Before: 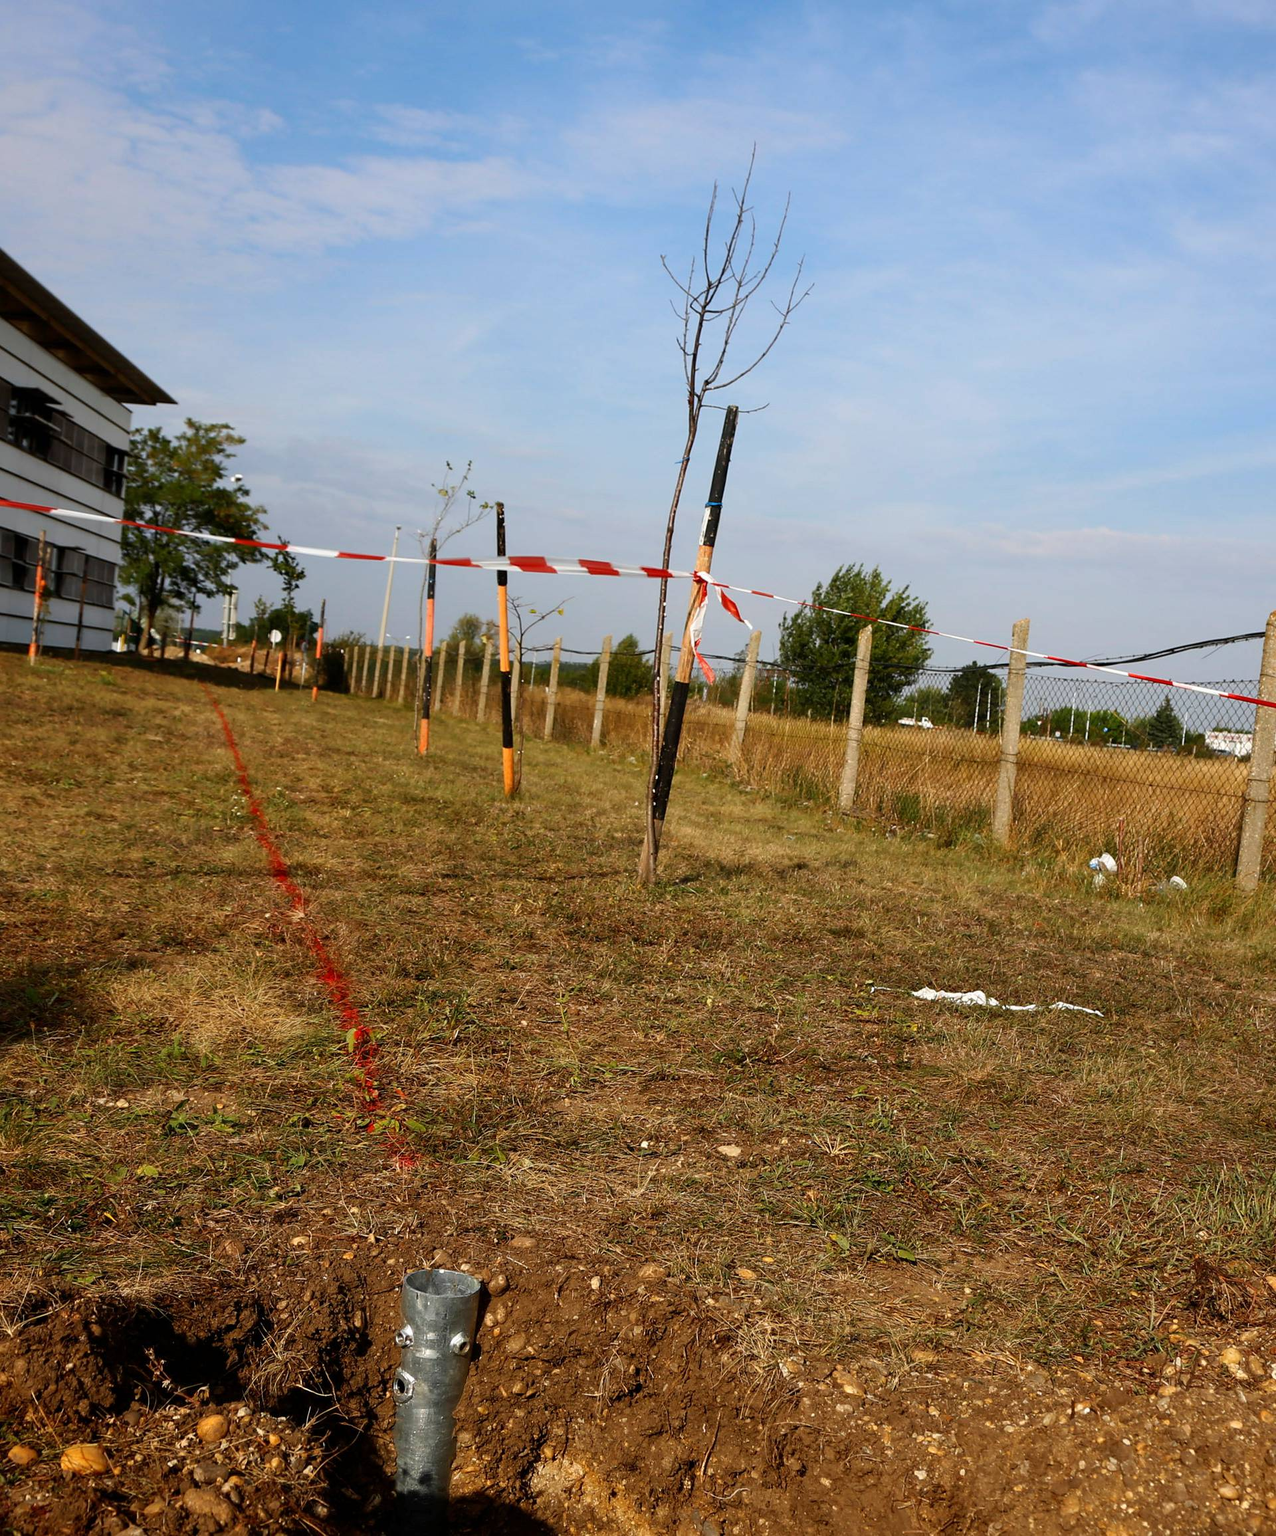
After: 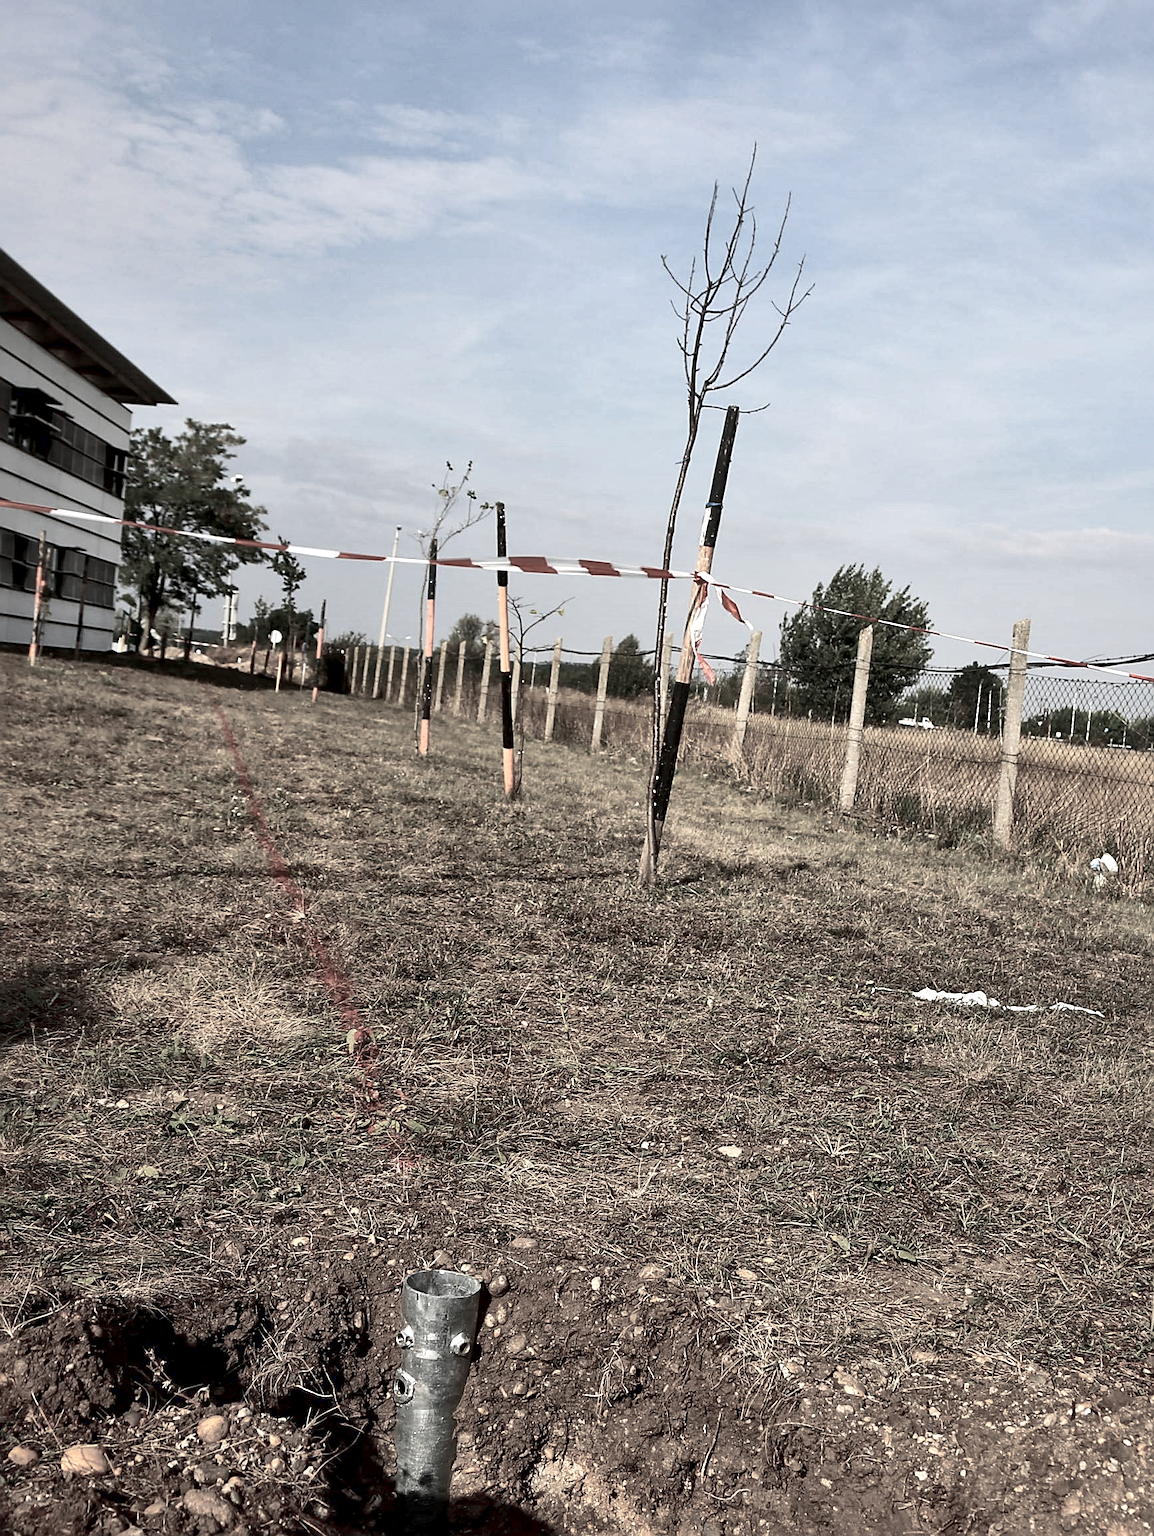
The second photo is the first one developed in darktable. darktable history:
color balance rgb: perceptual saturation grading › global saturation -28.624%, perceptual saturation grading › highlights -20.56%, perceptual saturation grading › mid-tones -23.862%, perceptual saturation grading › shadows -25.115%, perceptual brilliance grading › global brilliance 14.815%, perceptual brilliance grading › shadows -34.984%, contrast -29.716%
exposure: black level correction 0.001, exposure 0.499 EV, compensate exposure bias true, compensate highlight preservation false
local contrast: mode bilateral grid, contrast 24, coarseness 60, detail 152%, midtone range 0.2
crop: right 9.483%, bottom 0.034%
sharpen: on, module defaults
contrast brightness saturation: contrast 0.101, saturation -0.372
shadows and highlights: radius 125.88, shadows 30.38, highlights -30.8, low approximation 0.01, soften with gaussian
